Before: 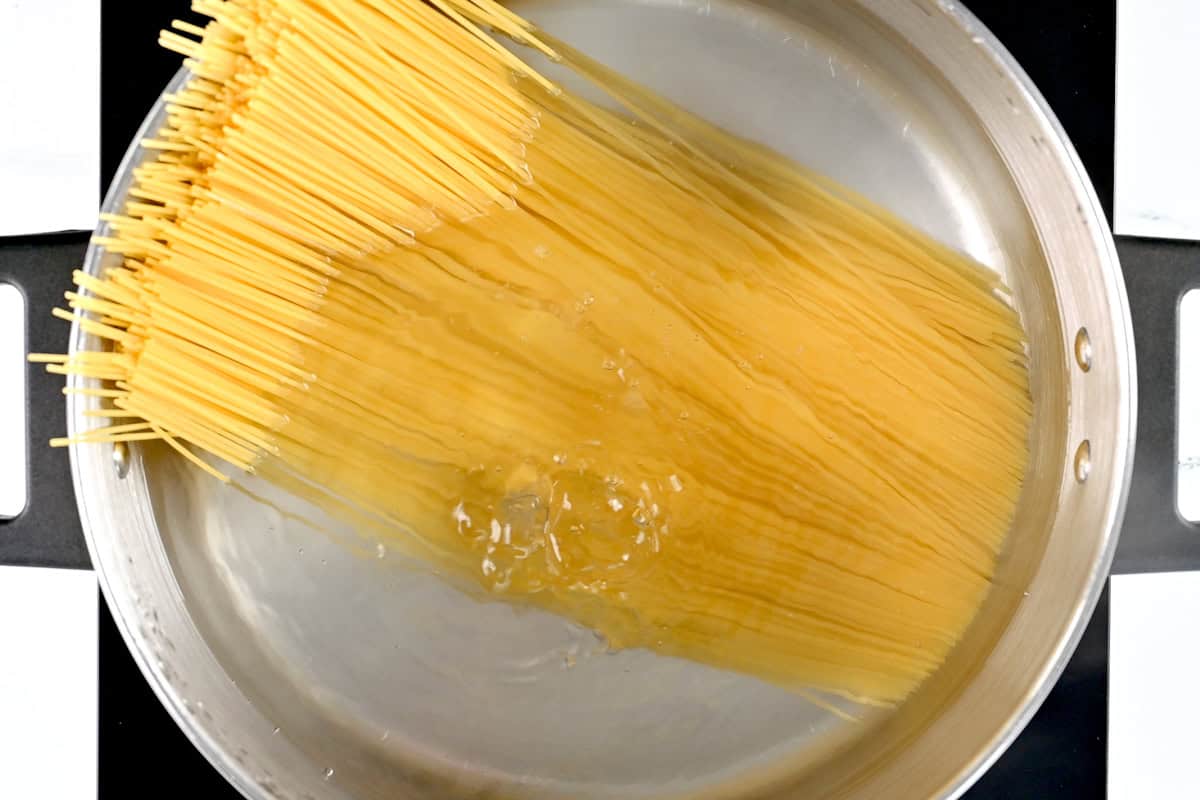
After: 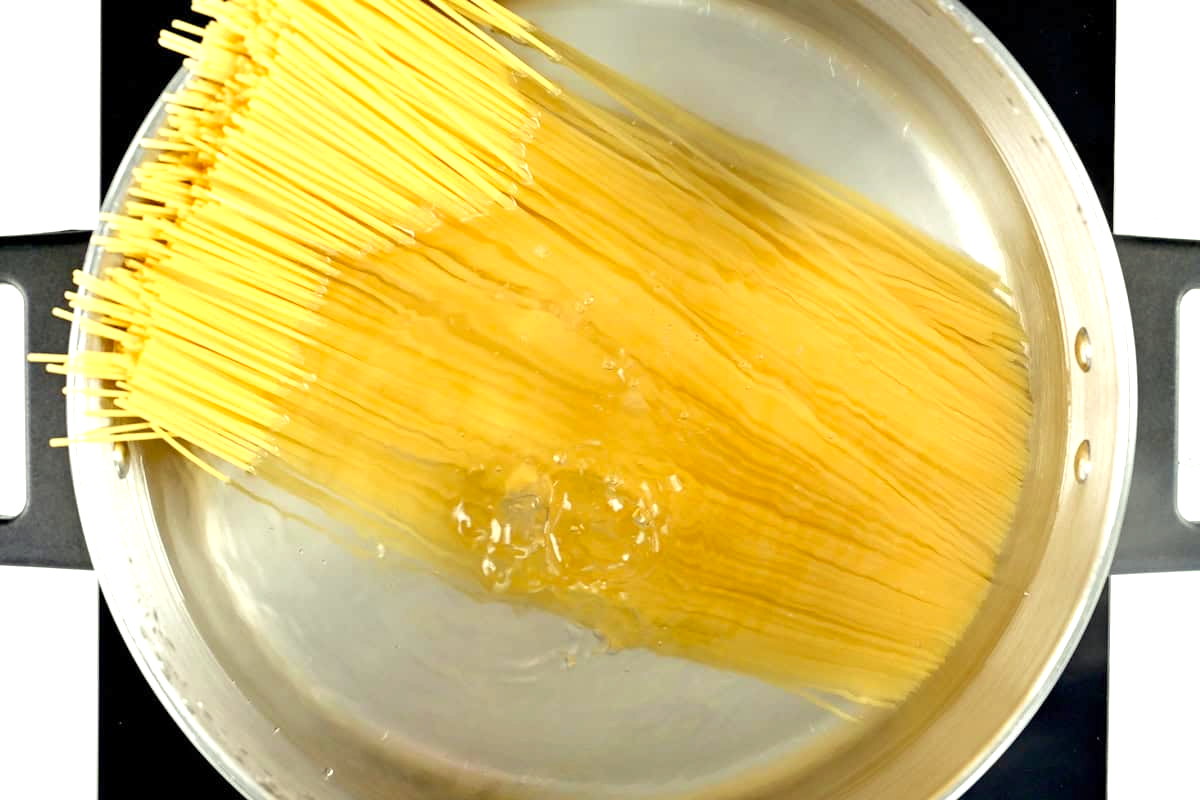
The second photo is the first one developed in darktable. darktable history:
color correction: highlights a* -4.28, highlights b* 6.53
exposure: exposure 0.493 EV, compensate highlight preservation false
velvia: strength 21.76%
